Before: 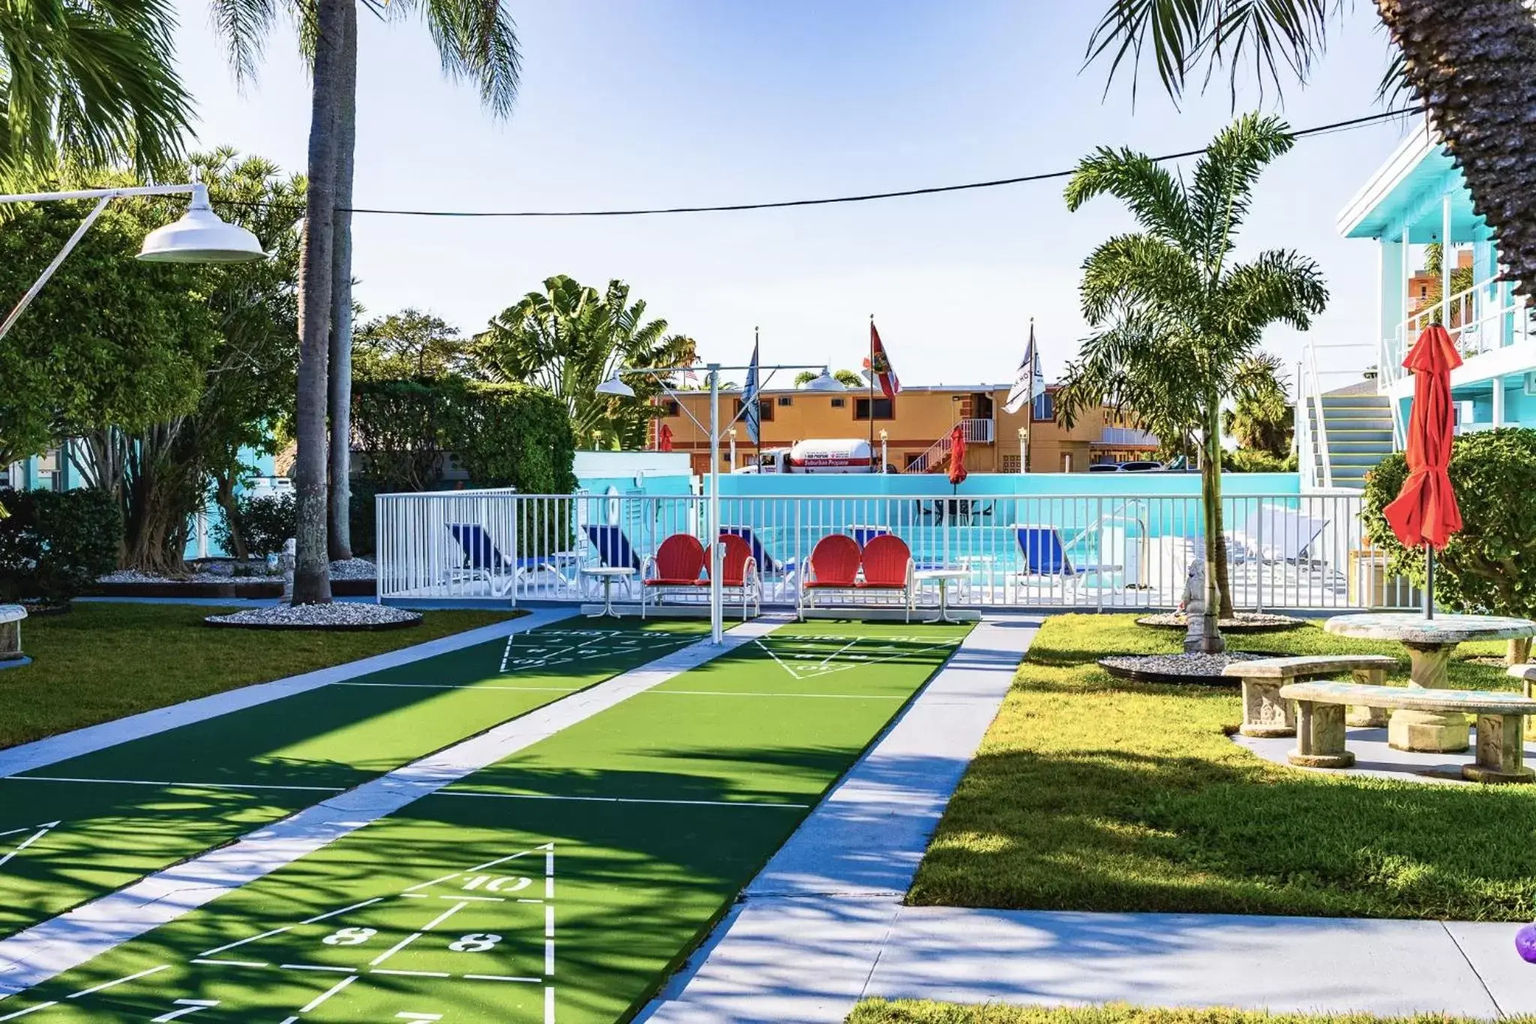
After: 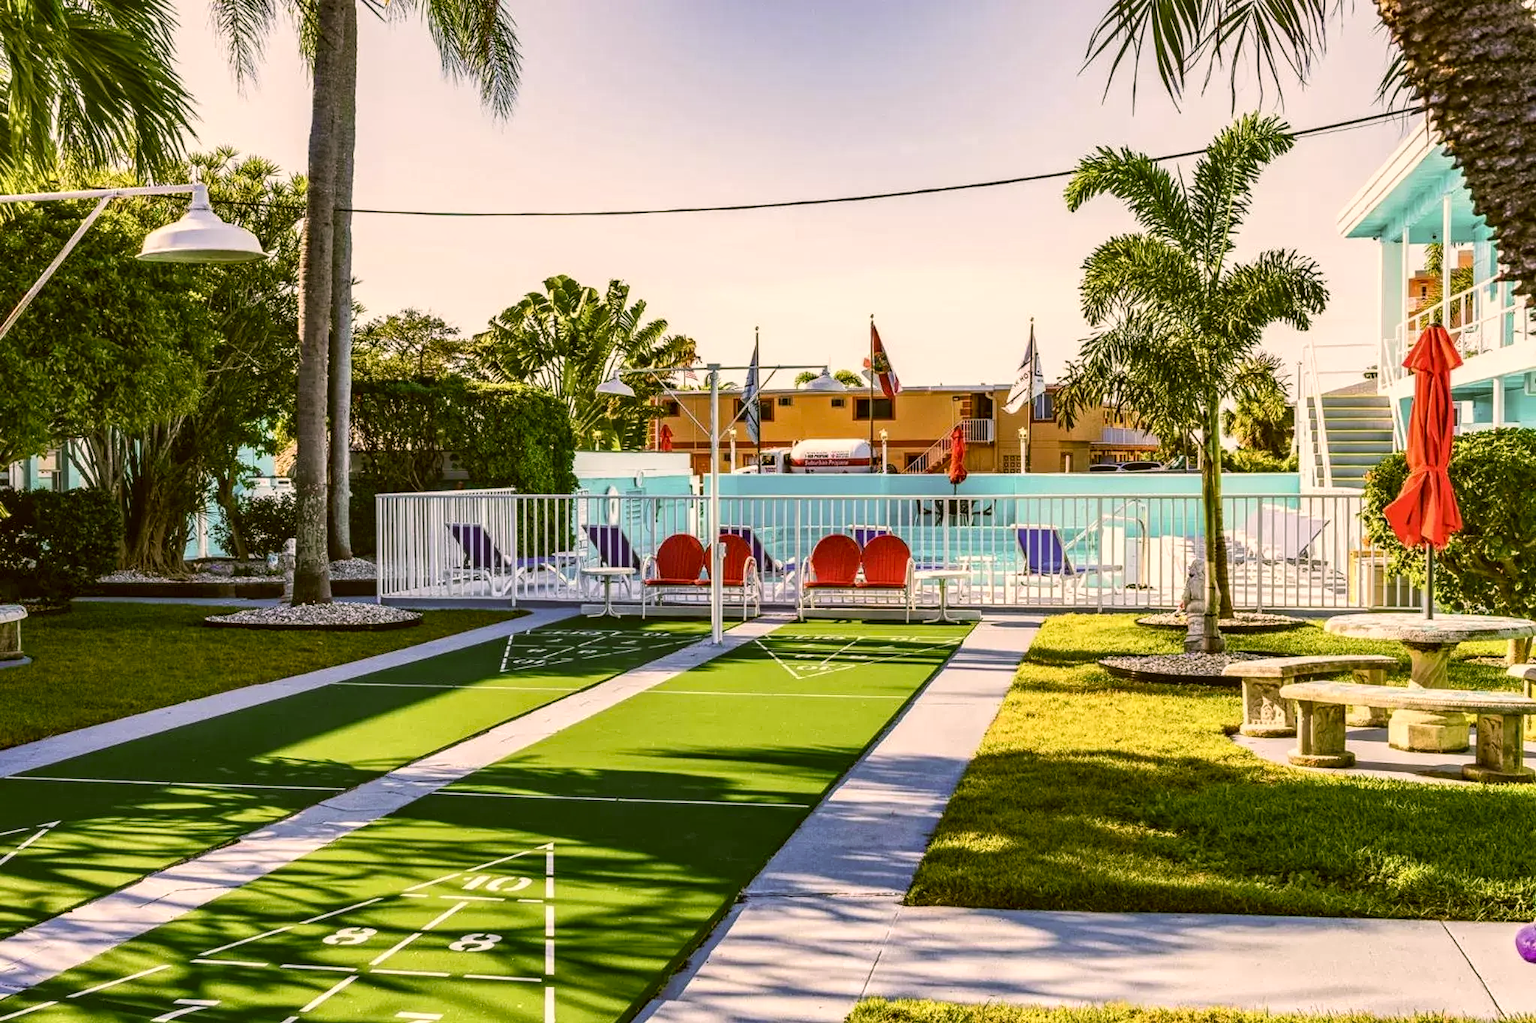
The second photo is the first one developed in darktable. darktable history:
local contrast: on, module defaults
color correction: highlights a* 8.98, highlights b* 15.09, shadows a* -0.49, shadows b* 26.52
